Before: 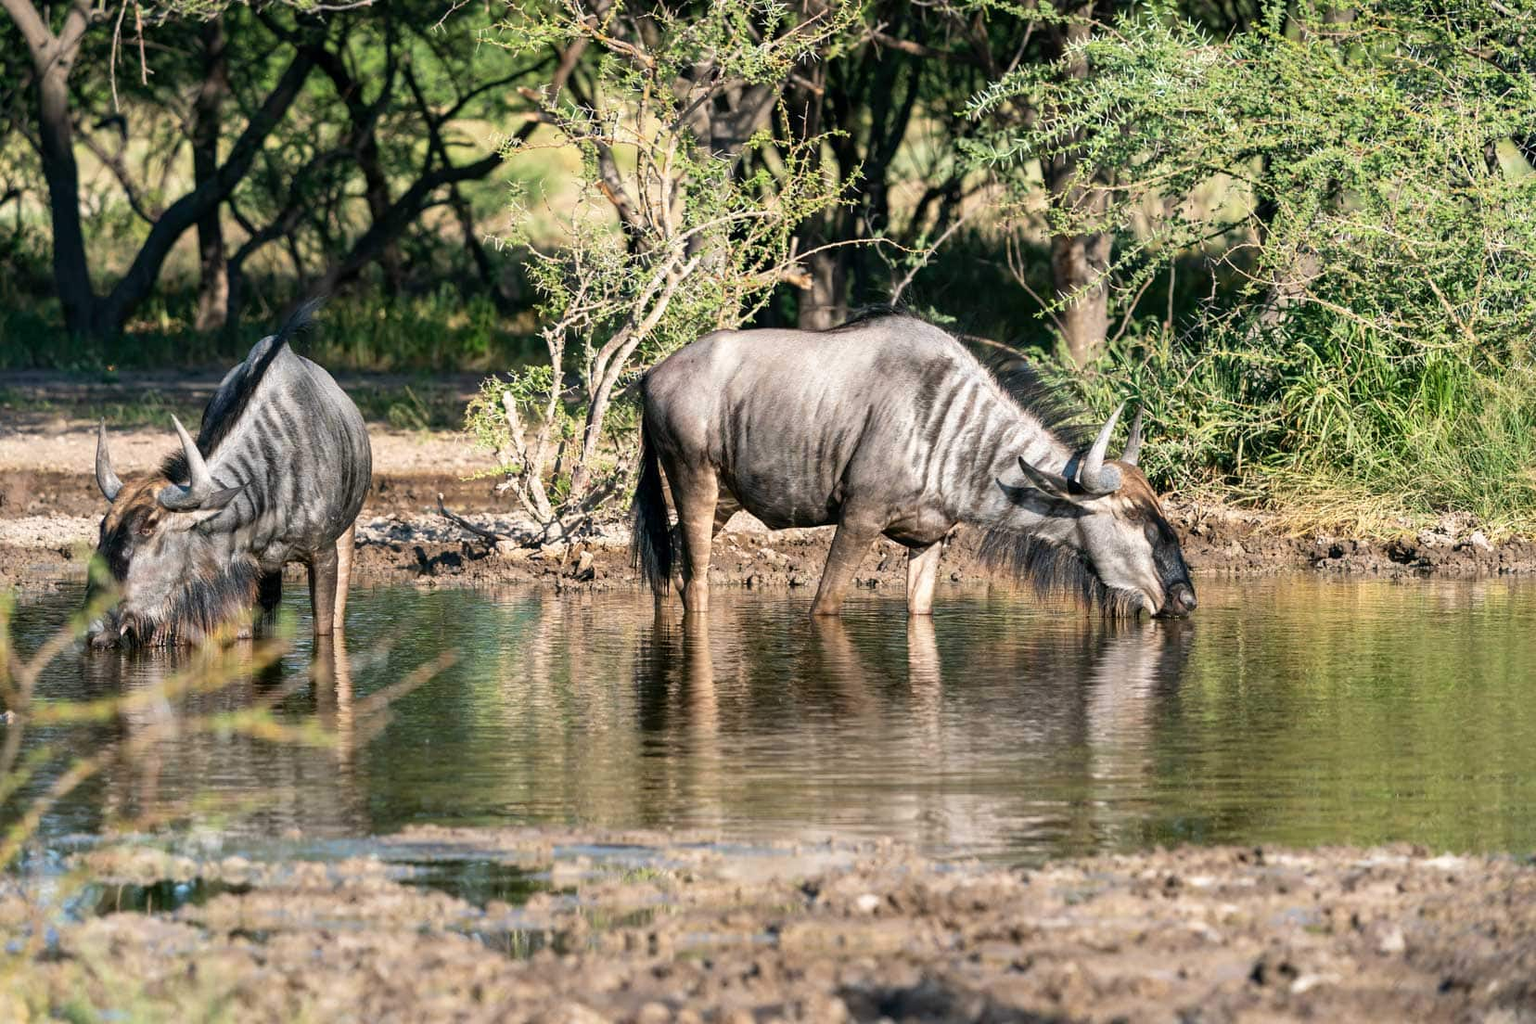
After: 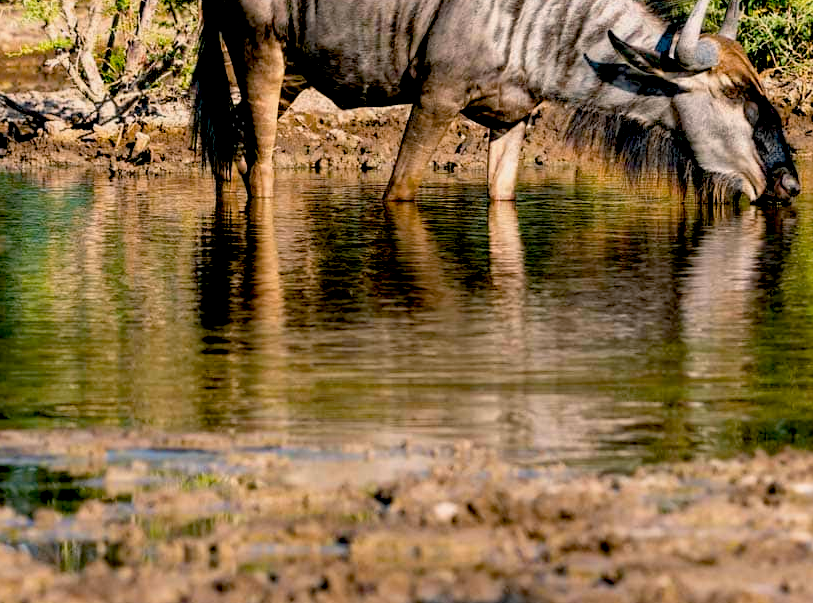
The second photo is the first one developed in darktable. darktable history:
exposure: black level correction 0.044, exposure -0.23 EV, compensate exposure bias true, compensate highlight preservation false
crop: left 29.616%, top 41.888%, right 21.278%, bottom 3.473%
color balance rgb: highlights gain › chroma 1.421%, highlights gain › hue 50.4°, linear chroma grading › global chroma 15.492%, perceptual saturation grading › global saturation 19.47%, global vibrance 14.407%
